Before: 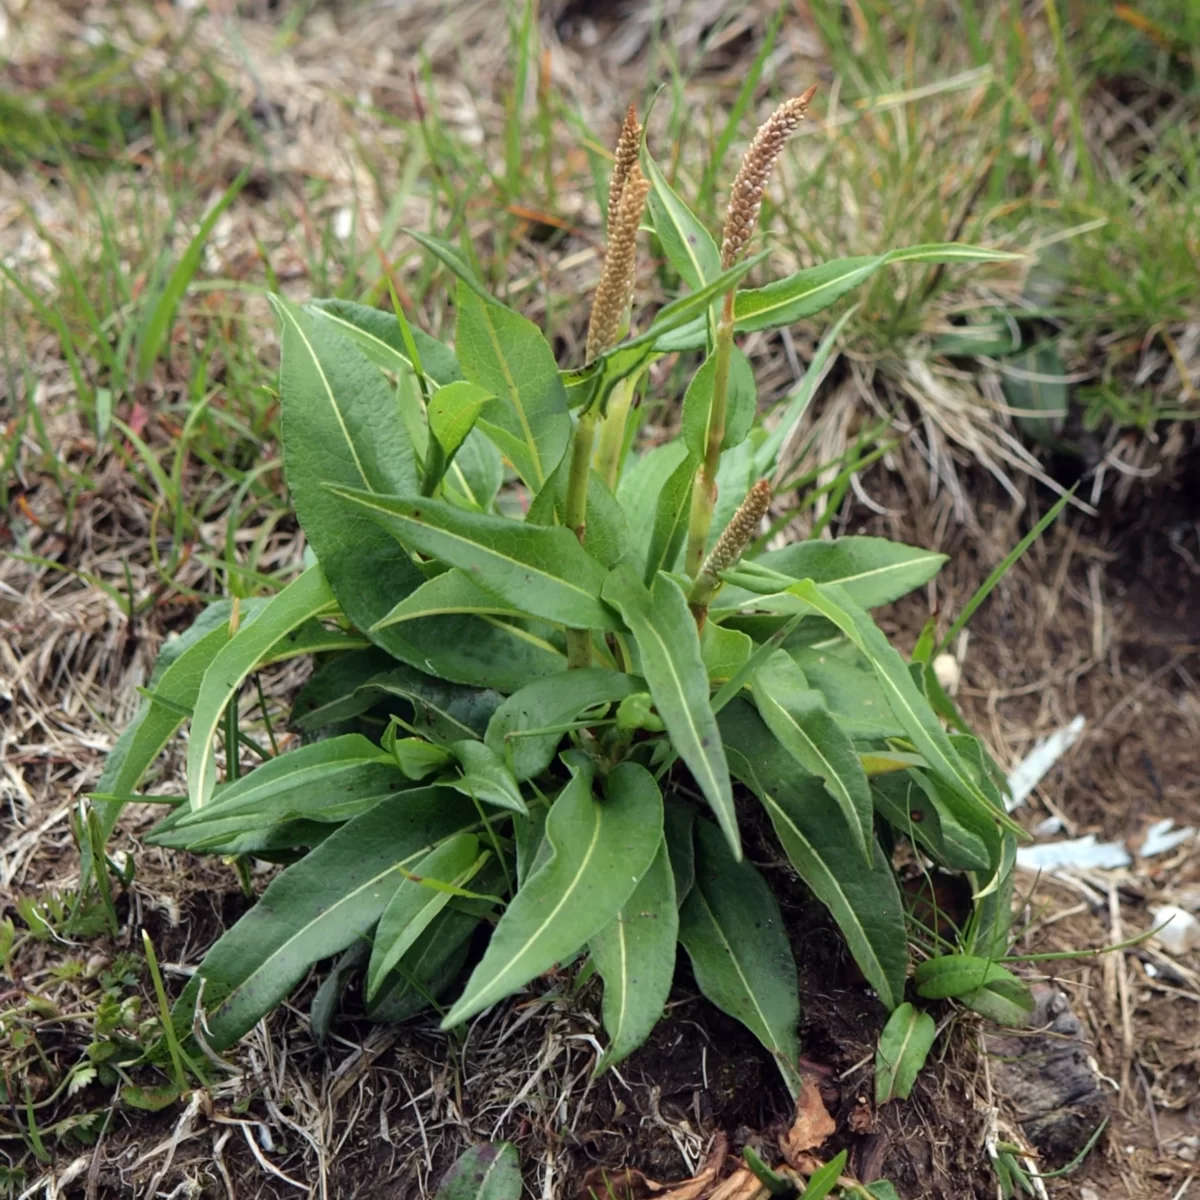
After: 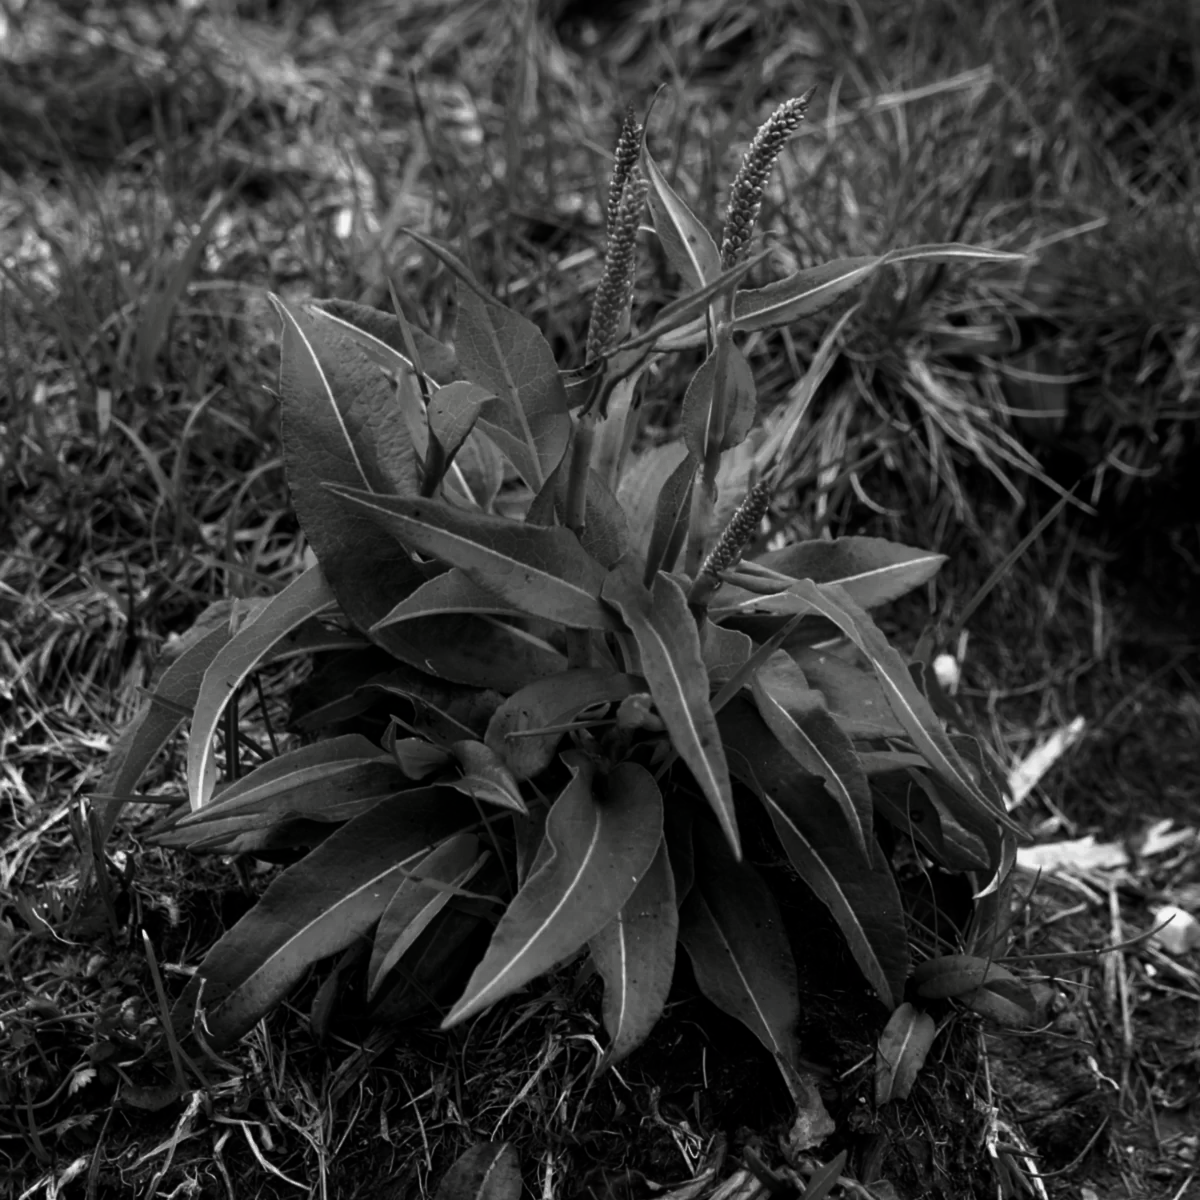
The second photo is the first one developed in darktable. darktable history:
color balance rgb: shadows lift › luminance -7.706%, shadows lift › chroma 2.395%, shadows lift › hue 200.6°, linear chroma grading › global chroma 14.627%, perceptual saturation grading › global saturation 20%, perceptual saturation grading › highlights -25.423%, perceptual saturation grading › shadows 49.382%
contrast brightness saturation: contrast -0.03, brightness -0.595, saturation -0.985
